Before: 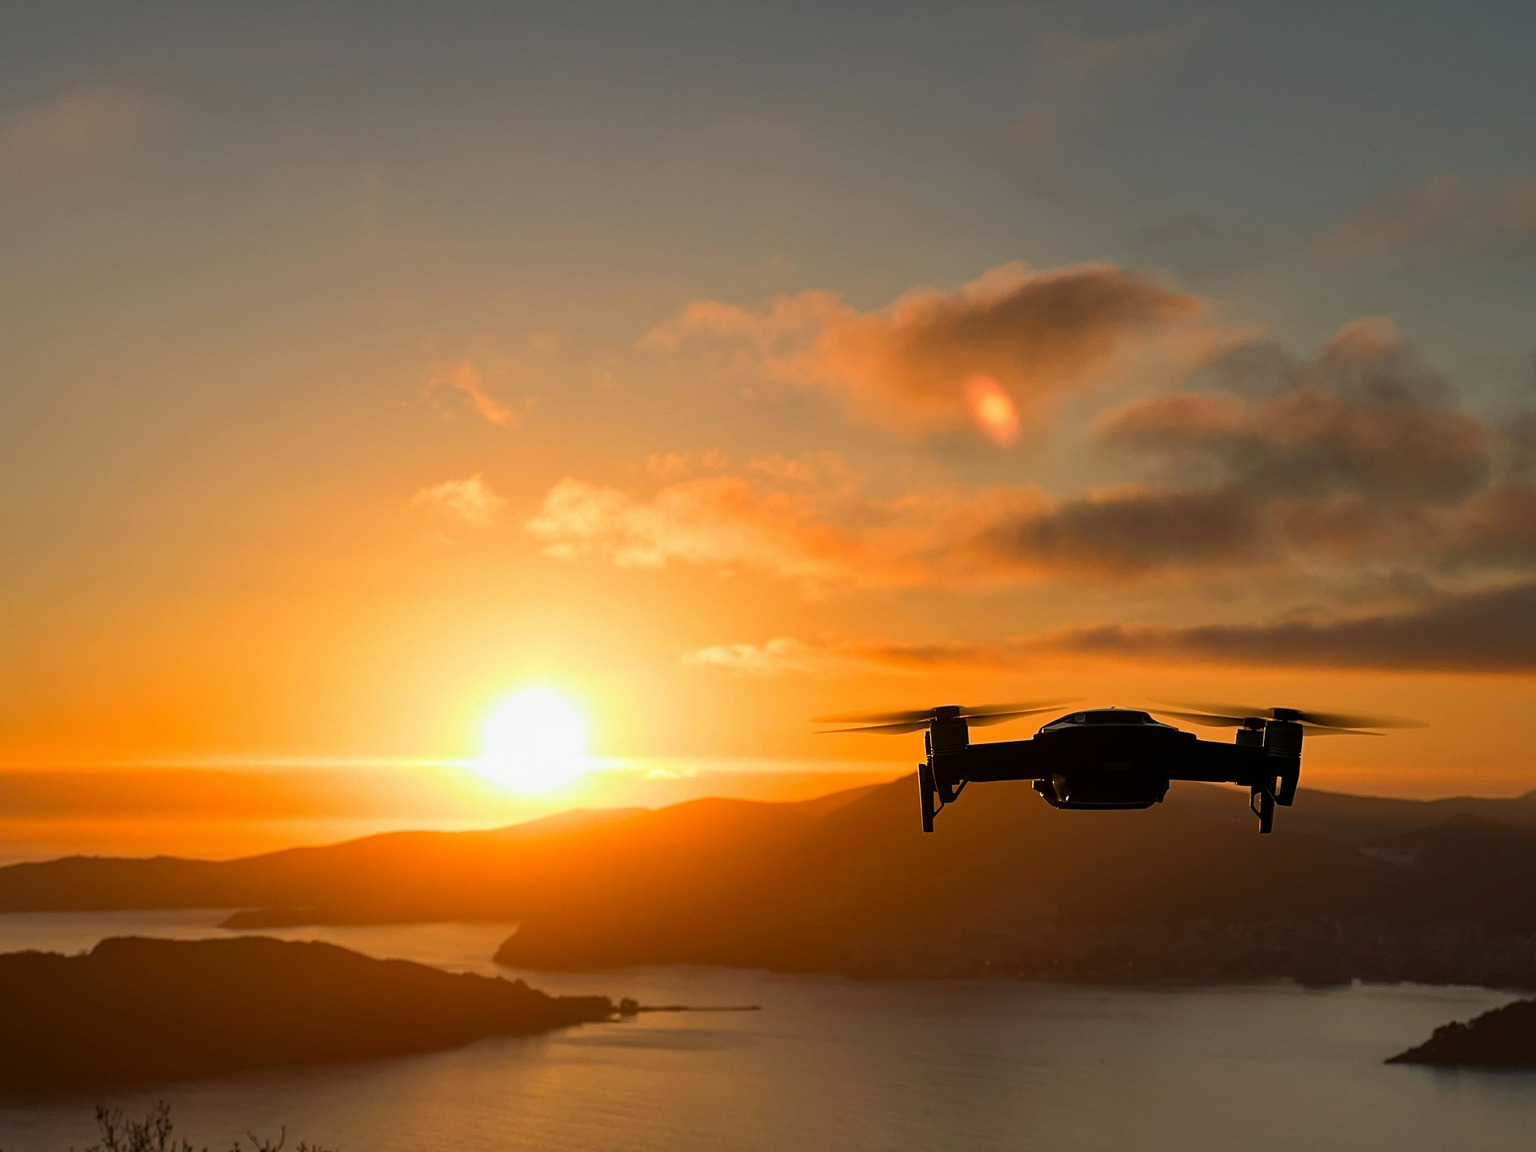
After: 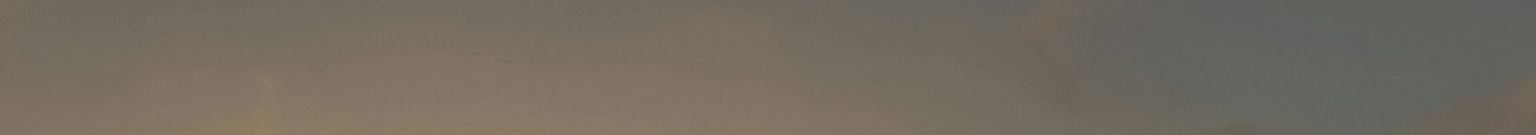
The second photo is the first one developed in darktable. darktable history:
shadows and highlights: shadows 60, soften with gaussian
crop and rotate: left 9.644%, top 9.491%, right 6.021%, bottom 80.509%
contrast equalizer: octaves 7, y [[0.6 ×6], [0.55 ×6], [0 ×6], [0 ×6], [0 ×6]], mix -0.2
base curve: curves: ch0 [(0, 0) (0.257, 0.25) (0.482, 0.586) (0.757, 0.871) (1, 1)]
